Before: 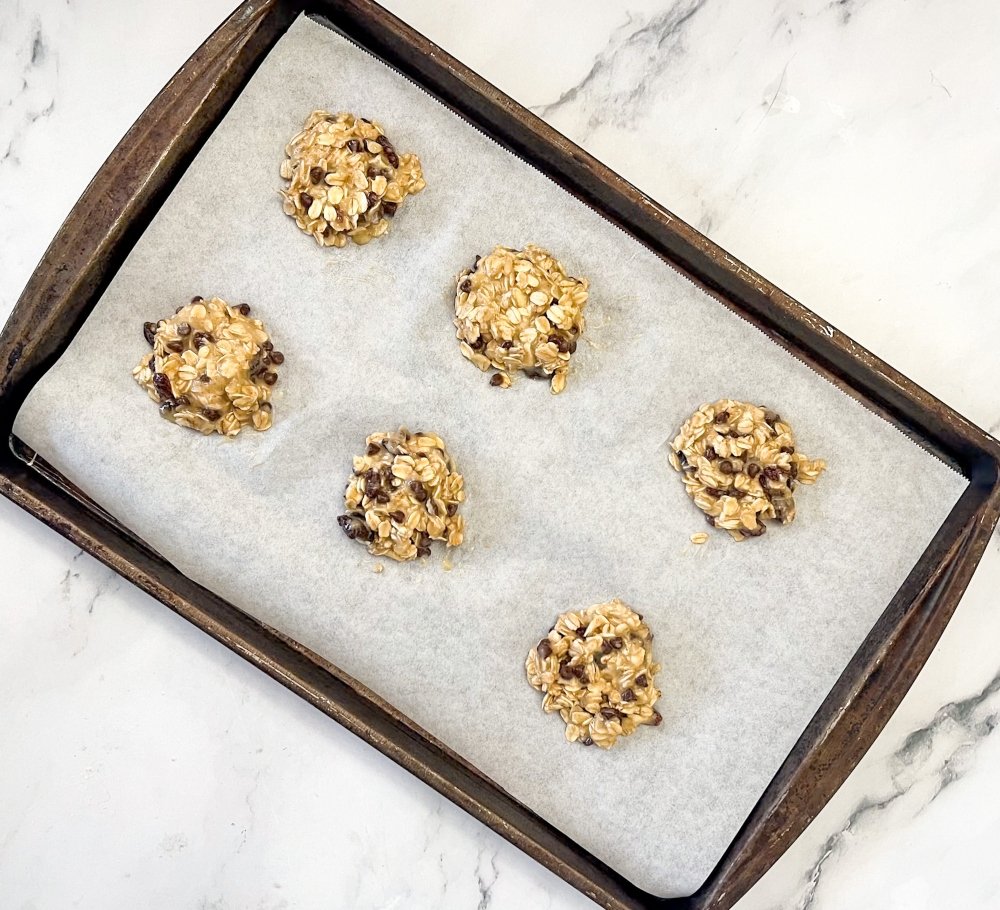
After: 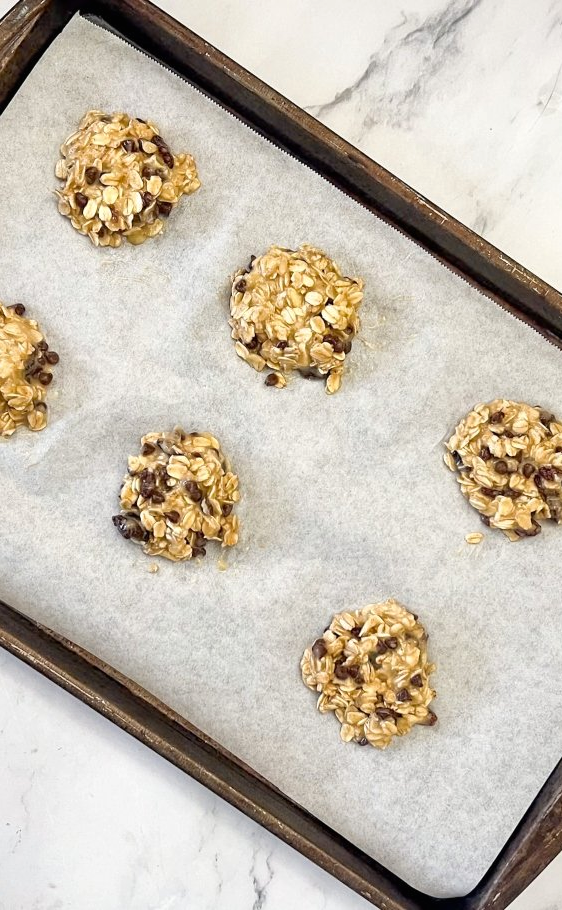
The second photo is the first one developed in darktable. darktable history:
crop and rotate: left 22.516%, right 21.234%
contrast brightness saturation: contrast -0.02, brightness -0.01, saturation 0.03
local contrast: mode bilateral grid, contrast 20, coarseness 50, detail 120%, midtone range 0.2
